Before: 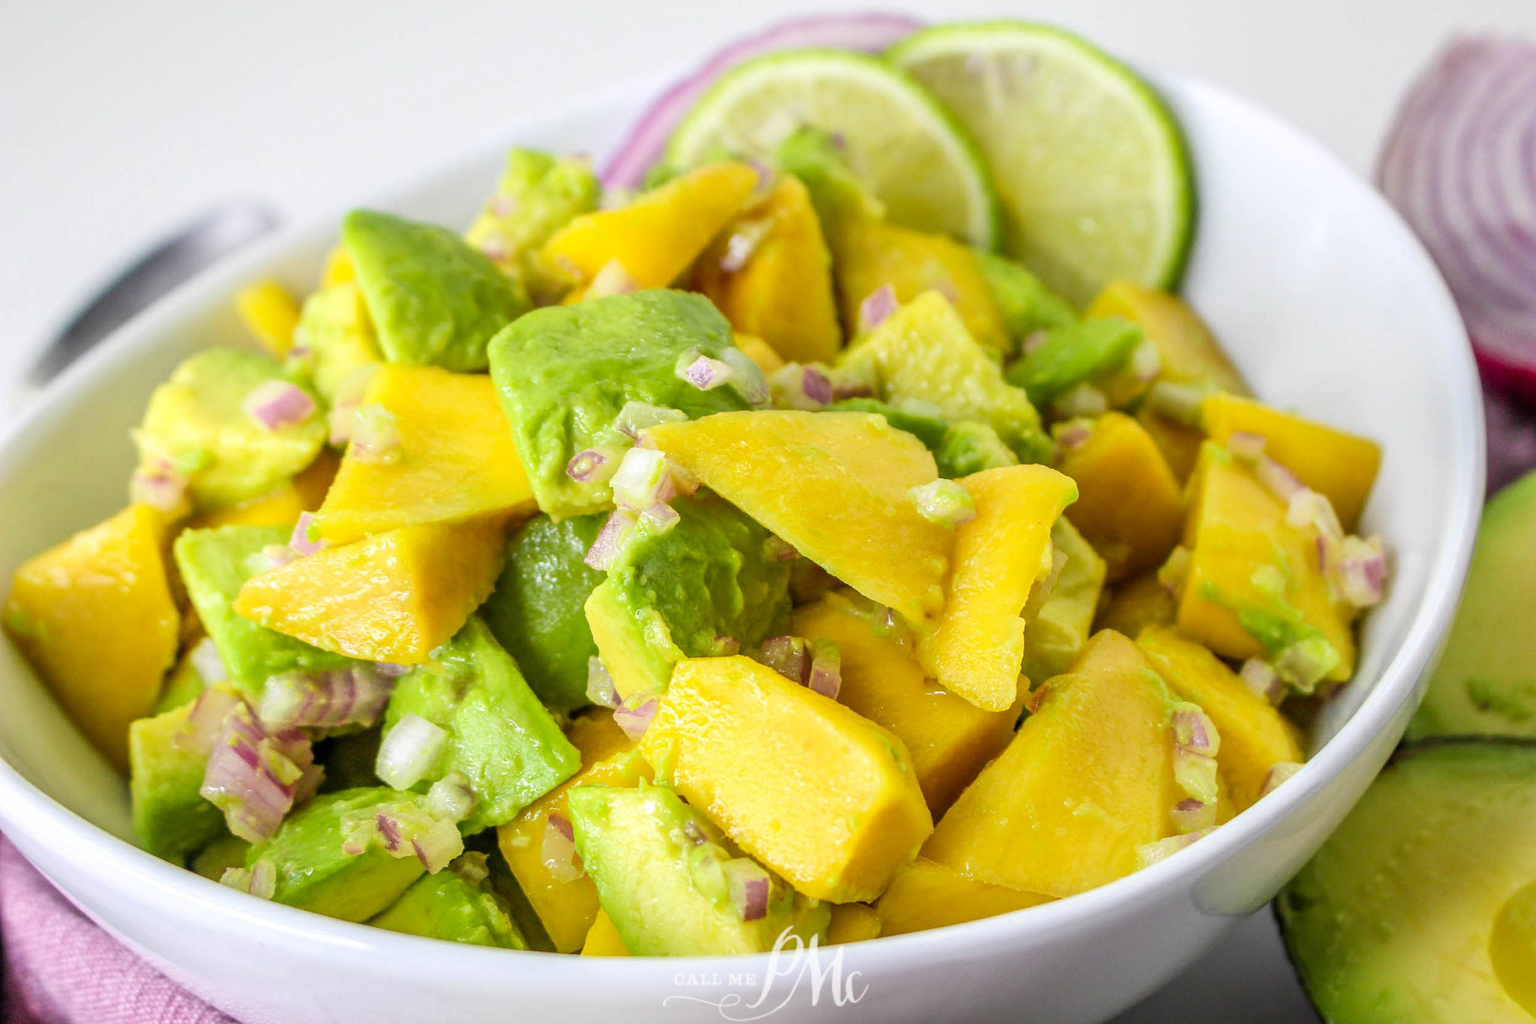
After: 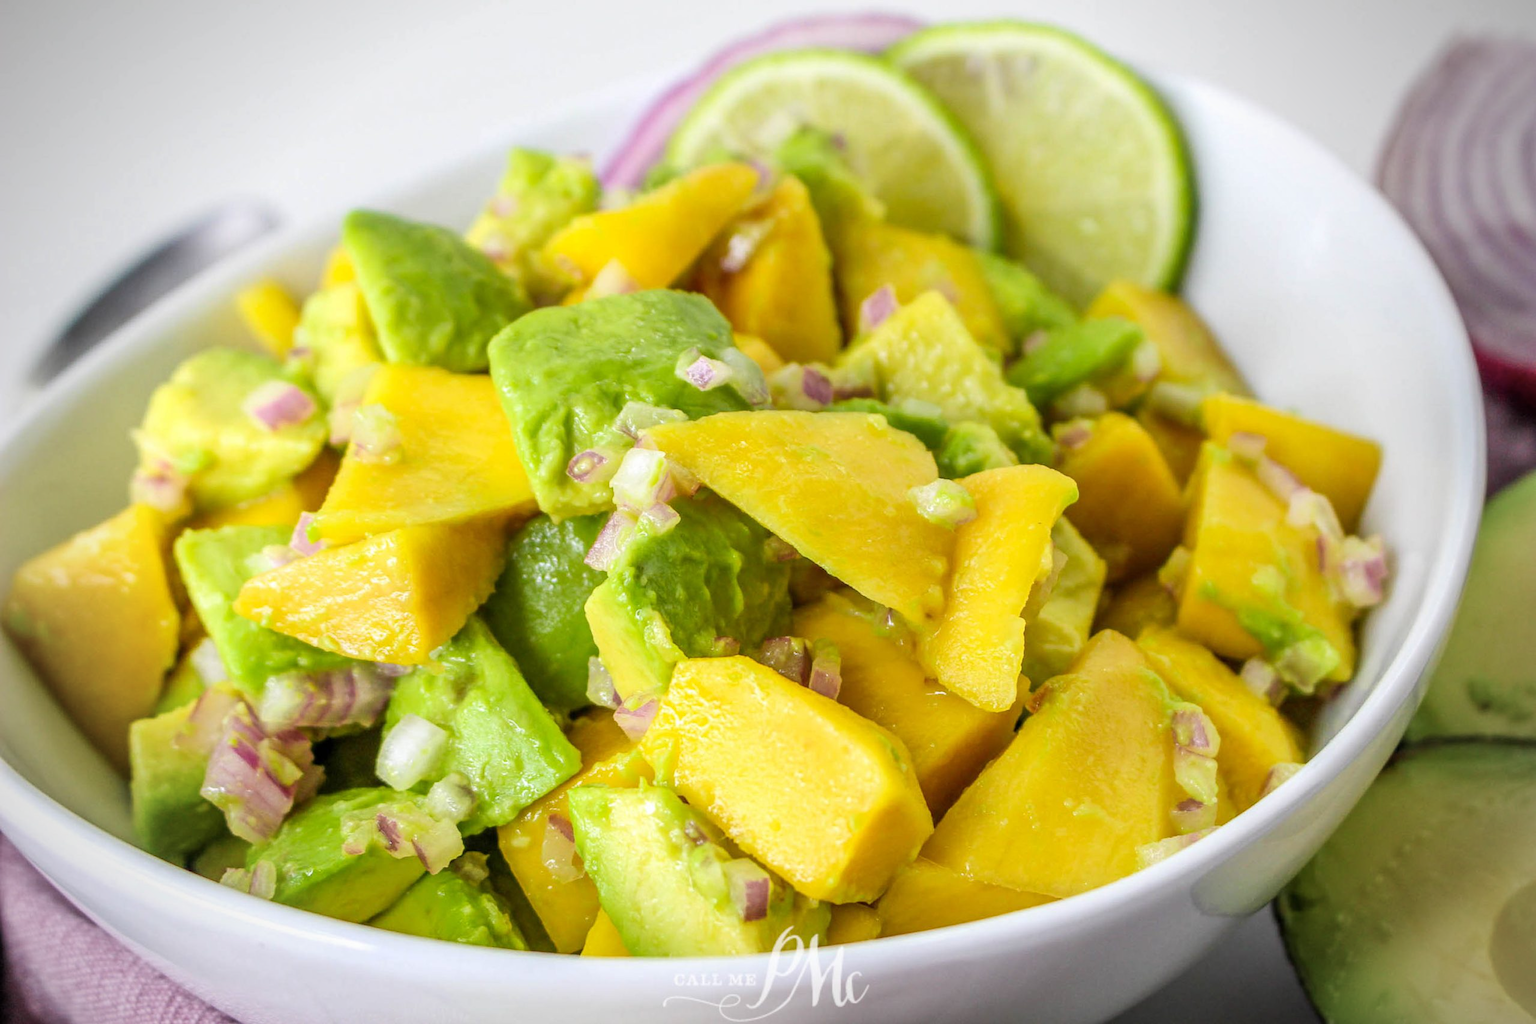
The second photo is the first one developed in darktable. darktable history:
vignetting: width/height ratio 1.09
